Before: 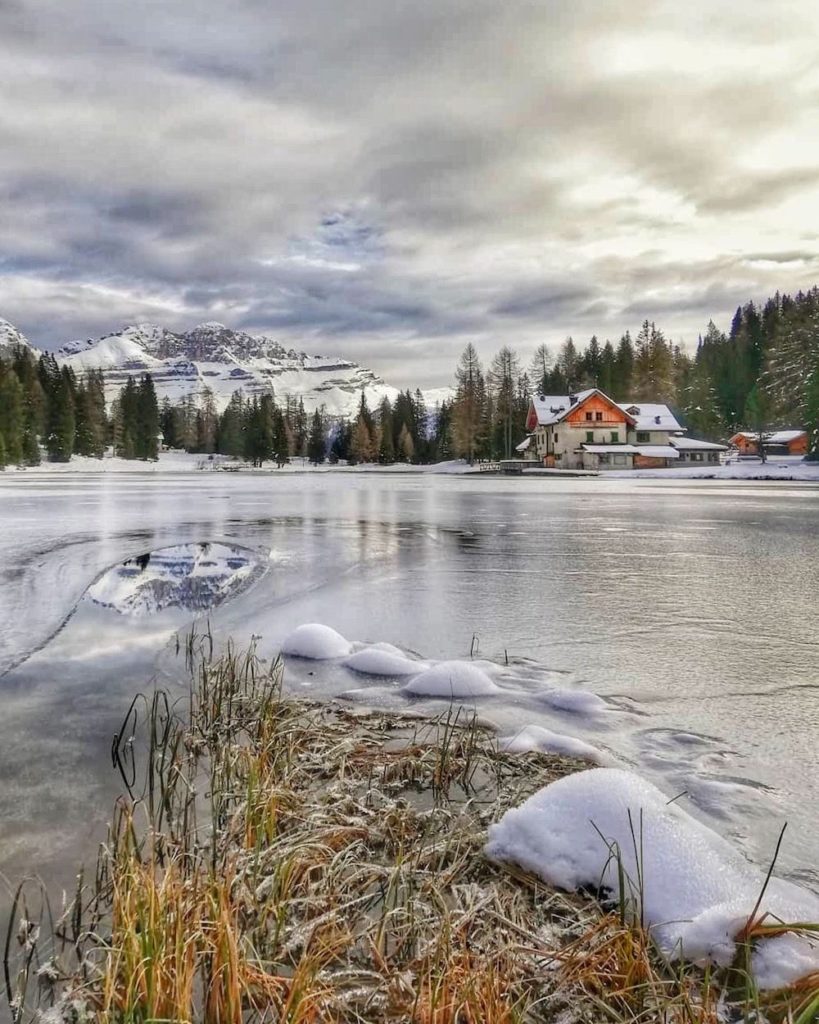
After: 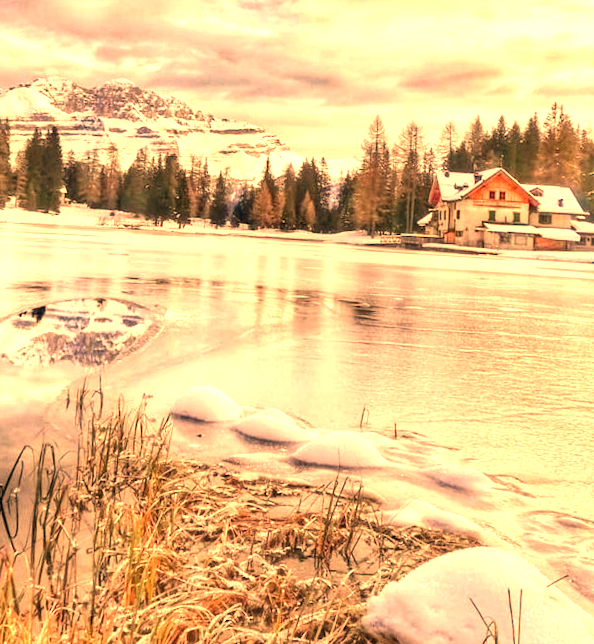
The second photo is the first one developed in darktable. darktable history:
crop and rotate: angle -3.37°, left 9.79%, top 20.73%, right 12.42%, bottom 11.82%
exposure: black level correction 0, exposure 1 EV, compensate exposure bias true, compensate highlight preservation false
white balance: red 1.467, blue 0.684
